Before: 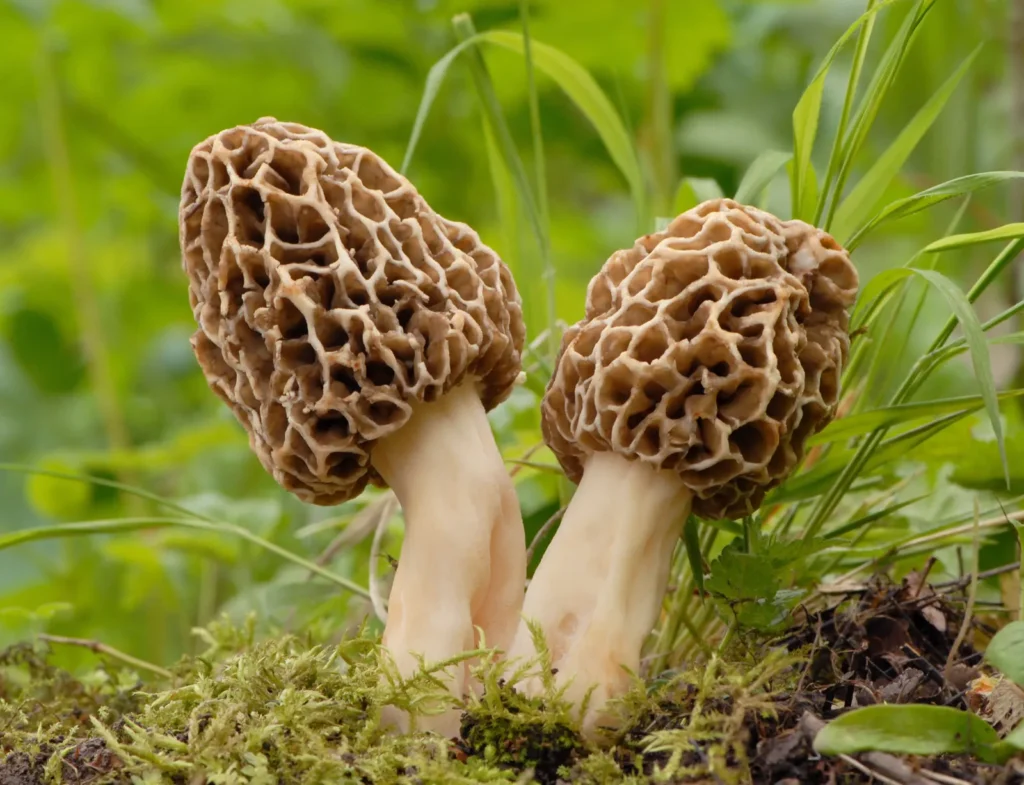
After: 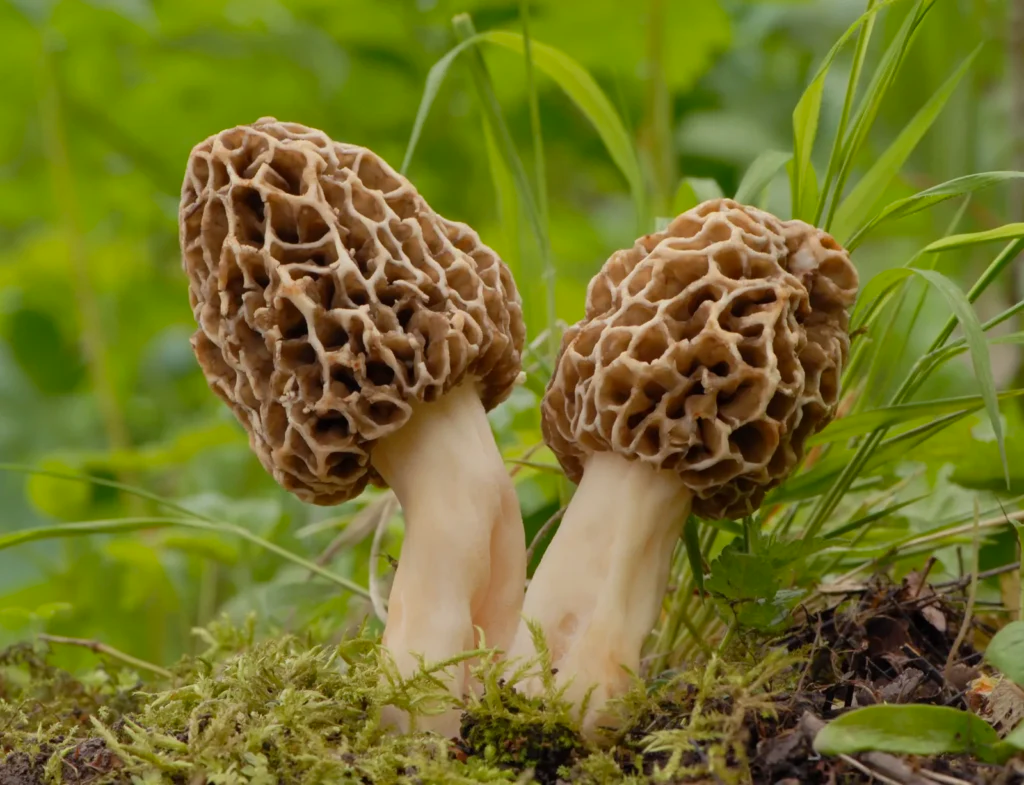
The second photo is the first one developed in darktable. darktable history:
shadows and highlights: radius 121.13, shadows 21.4, white point adjustment -9.72, highlights -14.39, soften with gaussian
